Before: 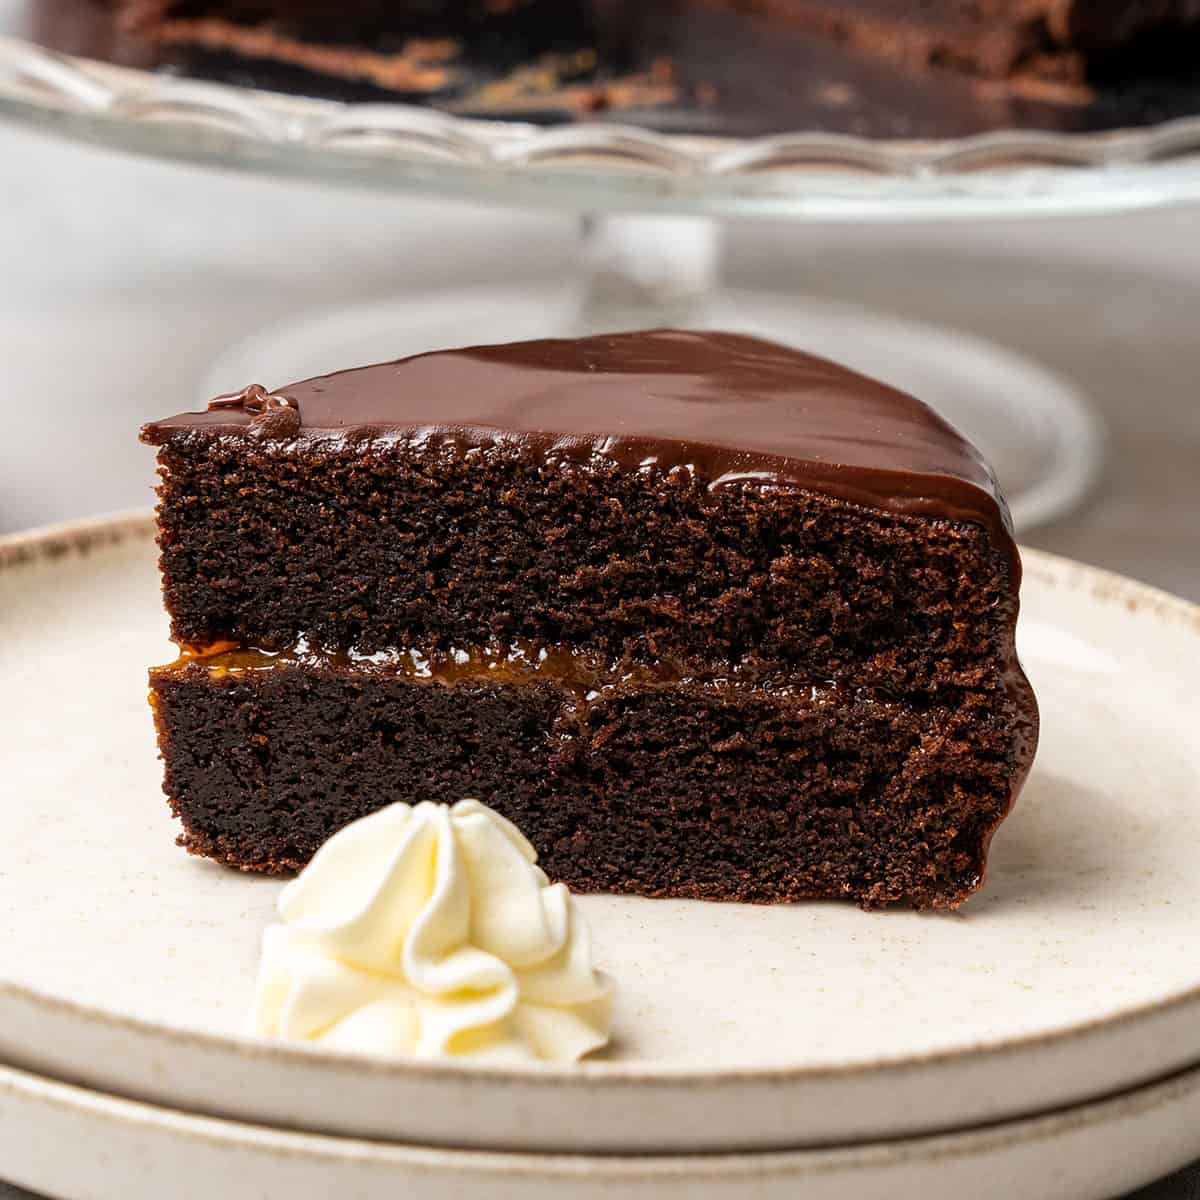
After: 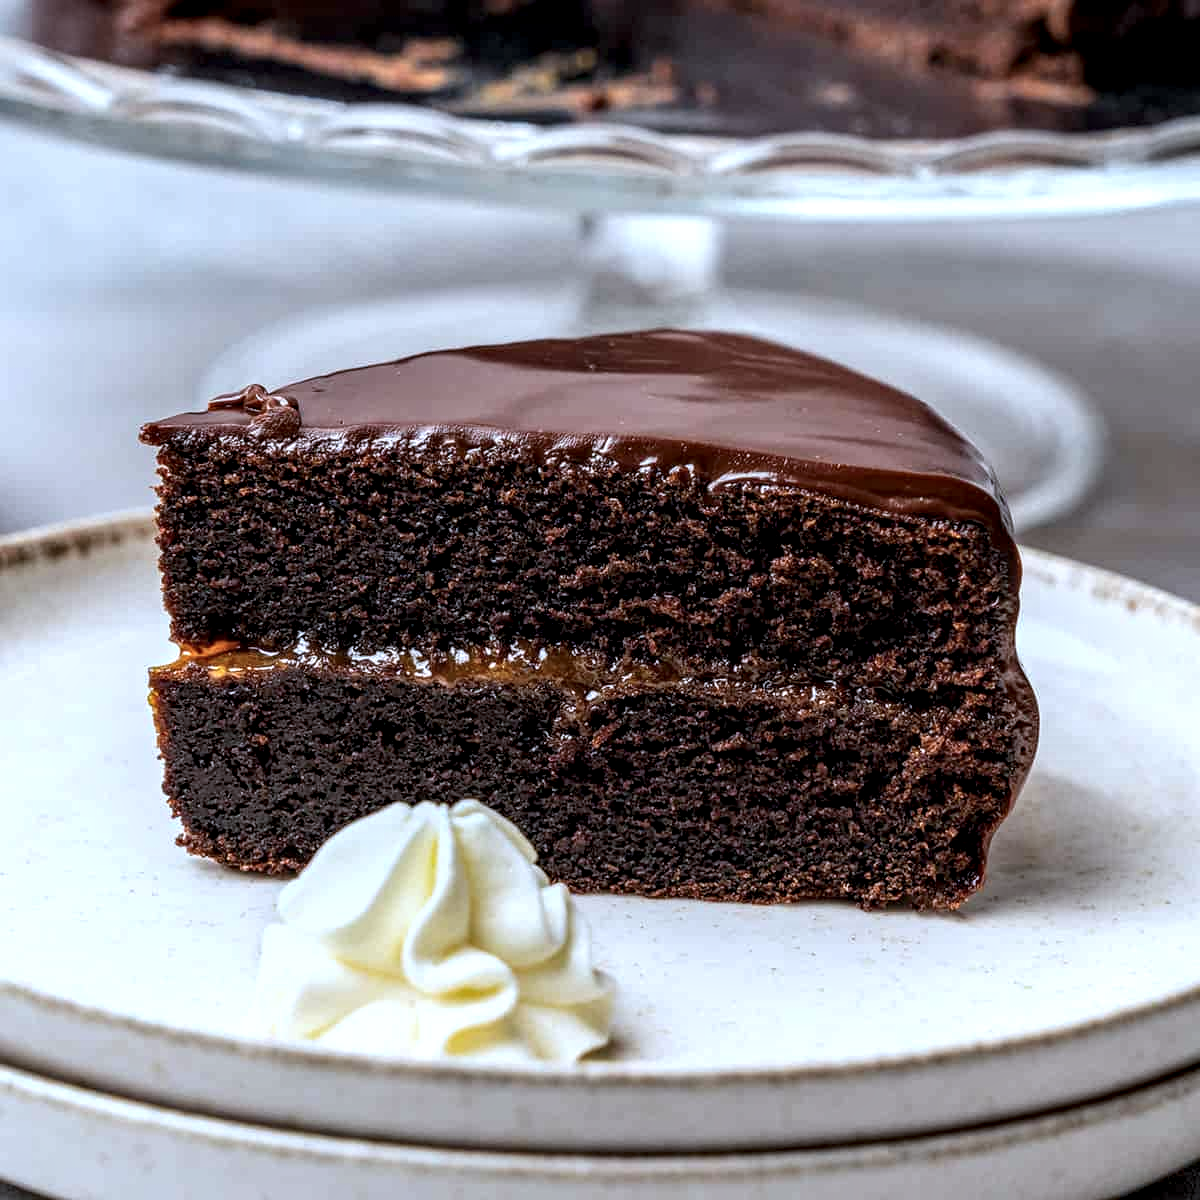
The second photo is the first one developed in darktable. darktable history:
color calibration: illuminant as shot in camera, x 0.378, y 0.381, temperature 4093.13 K, saturation algorithm version 1 (2020)
local contrast: detail 160%
